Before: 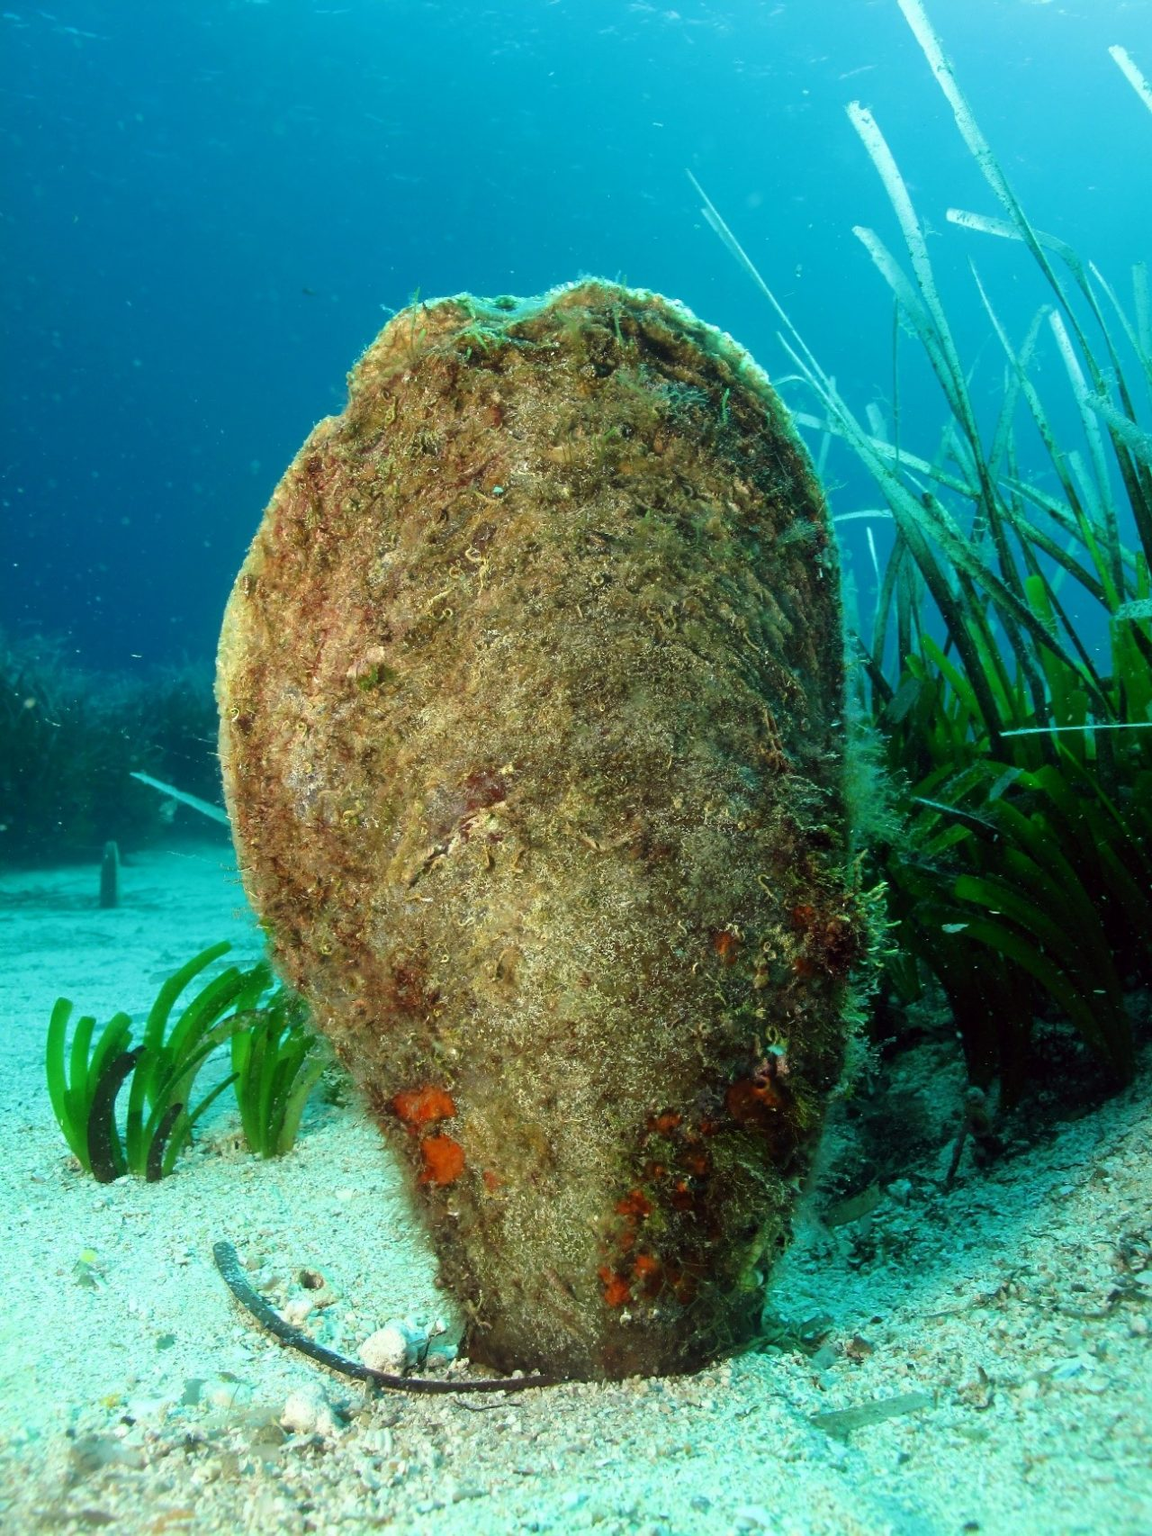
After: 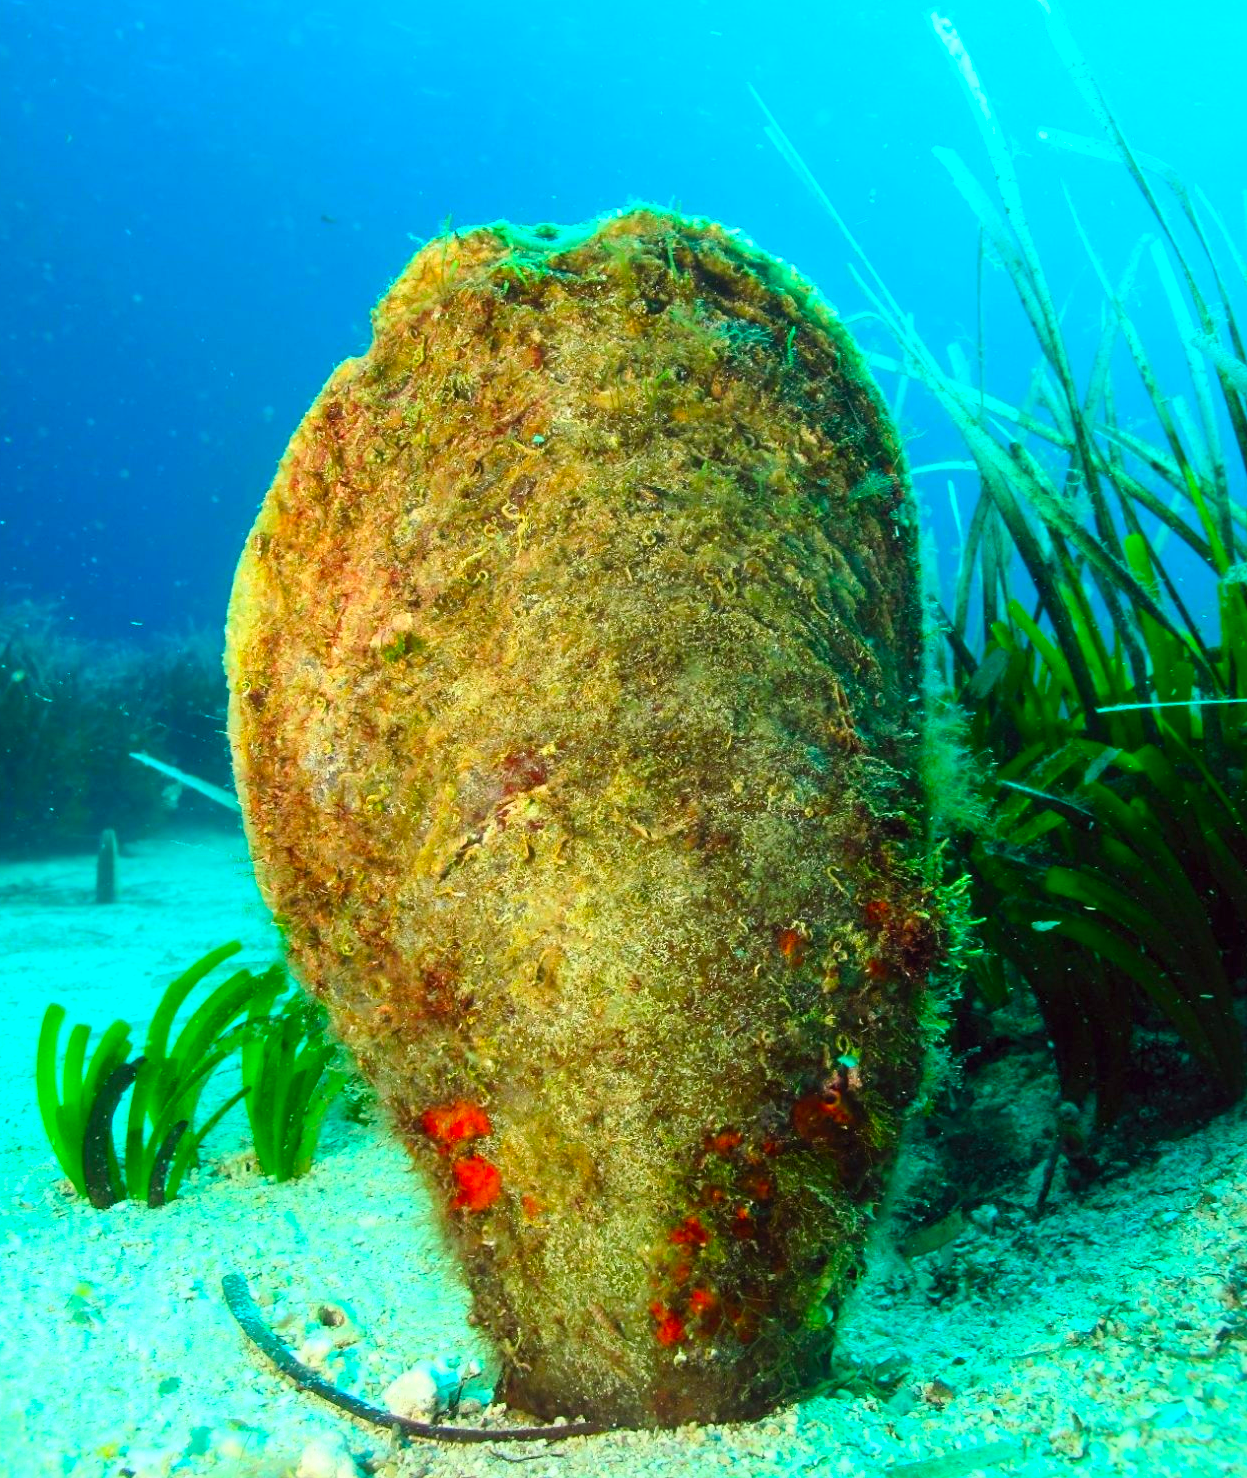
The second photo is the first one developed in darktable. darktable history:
color correction: highlights b* -0.024
crop: left 1.212%, top 6.169%, right 1.304%, bottom 7.179%
contrast brightness saturation: contrast 0.196, brightness 0.195, saturation 0.8
